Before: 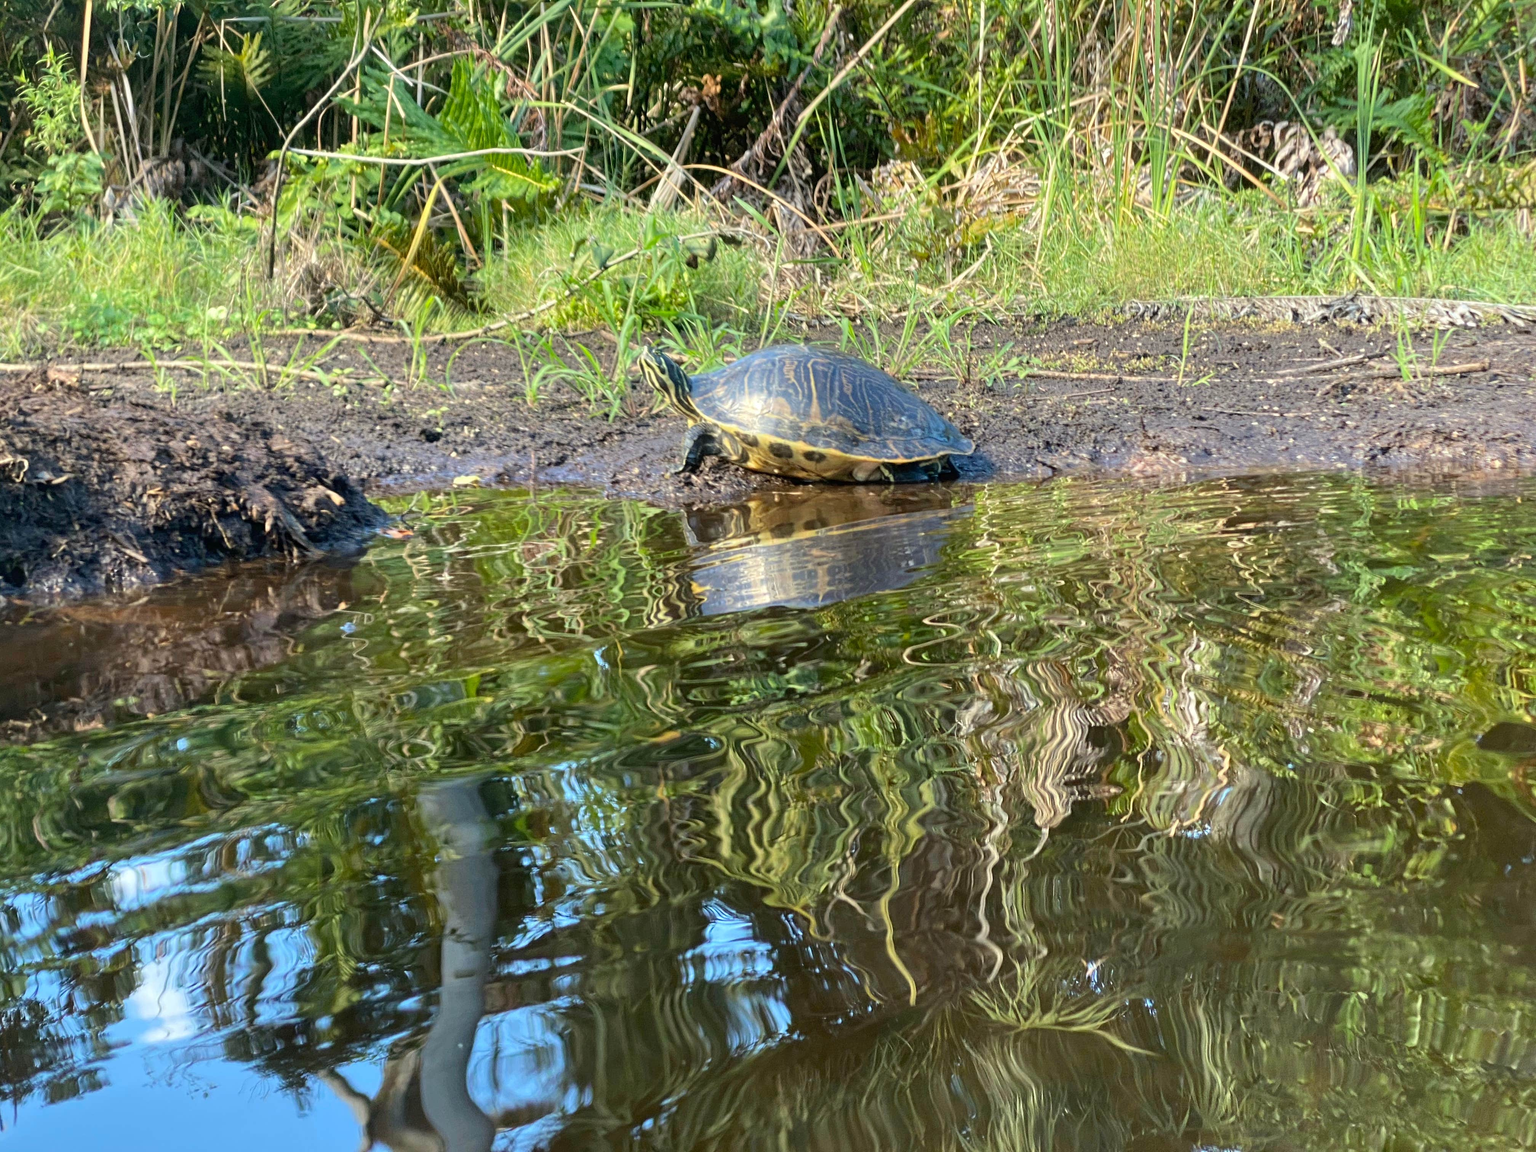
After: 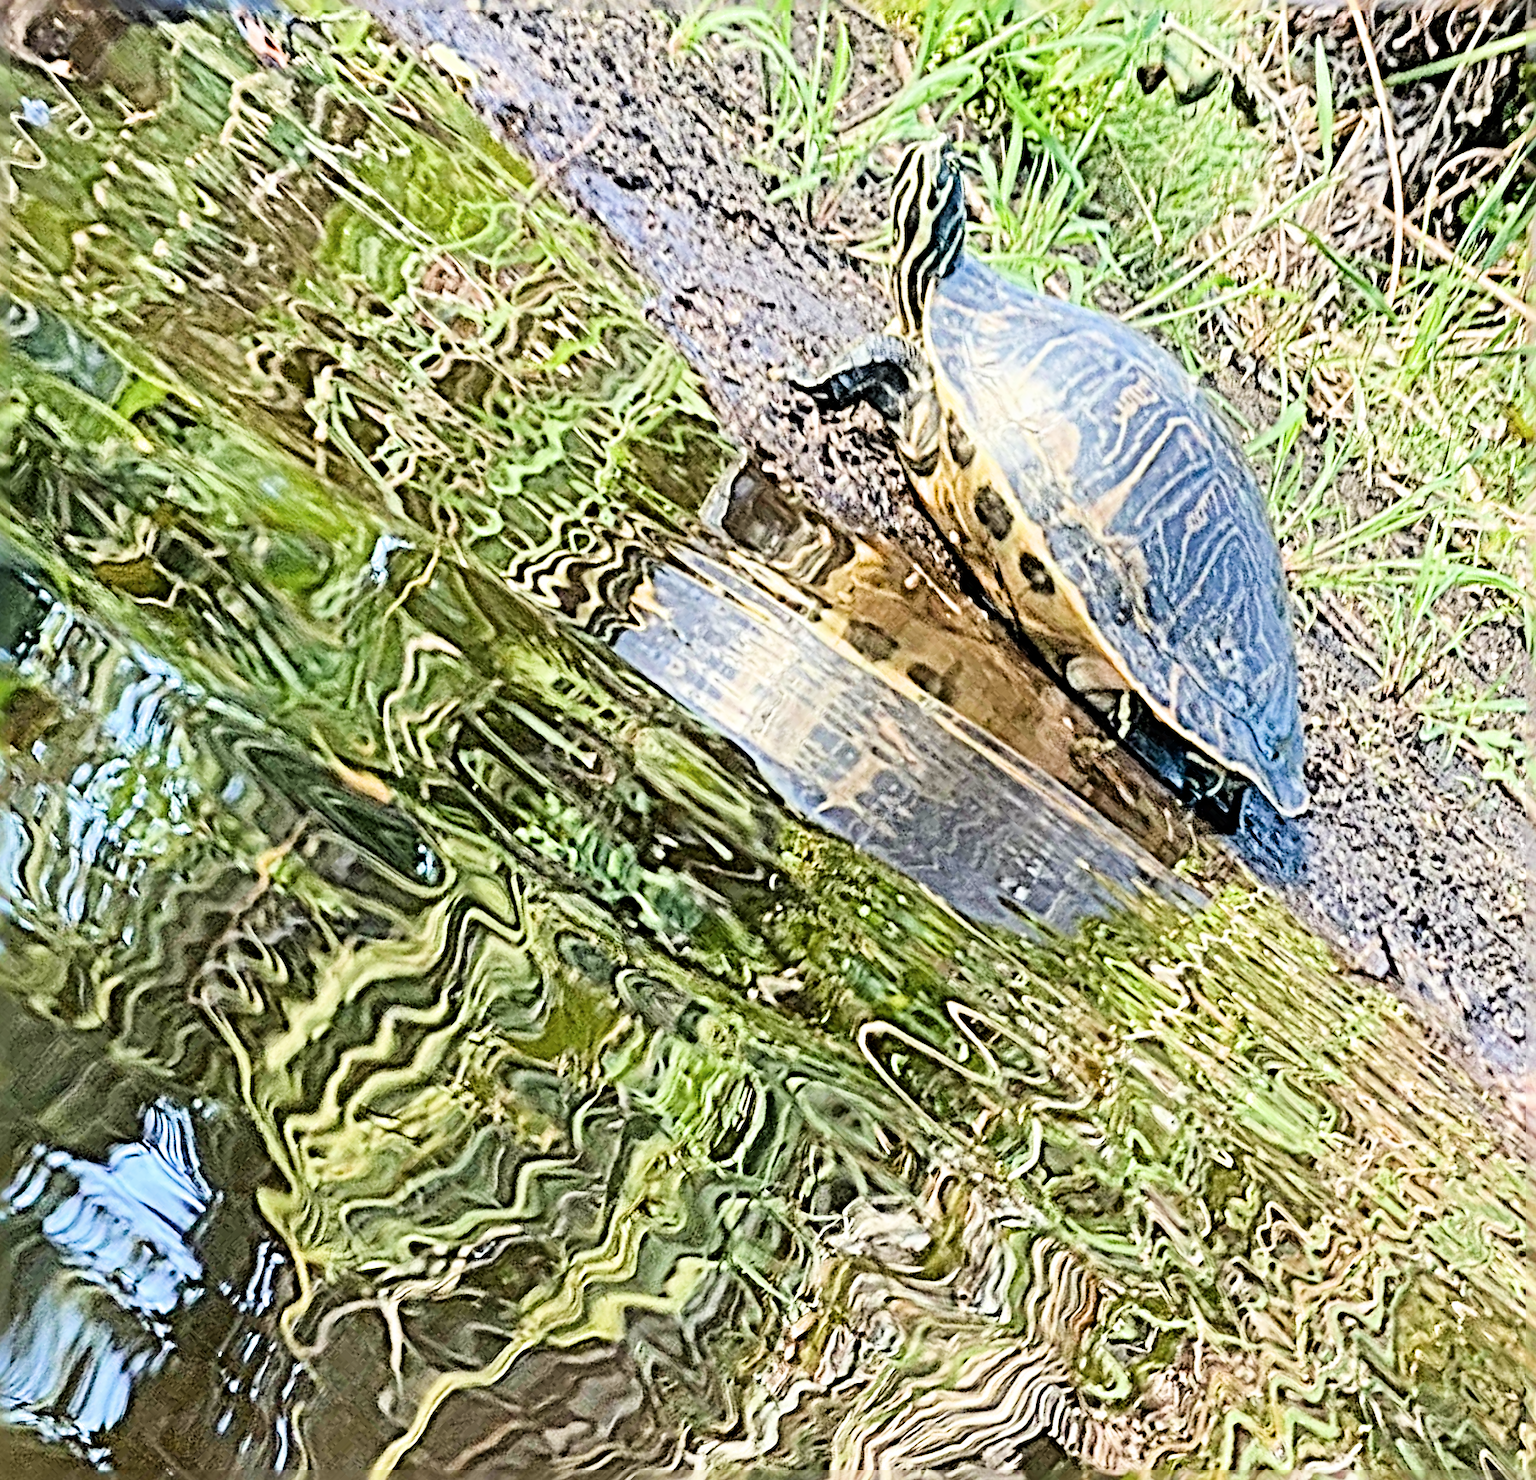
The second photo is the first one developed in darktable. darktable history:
crop and rotate: angle -45°, top 16.716%, right 0.929%, bottom 11.633%
sharpen: radius 6.29, amount 1.794, threshold 0.192
exposure: black level correction 0, exposure 1.501 EV, compensate highlight preservation false
filmic rgb: black relative exposure -7.65 EV, white relative exposure 4.56 EV, threshold 3 EV, hardness 3.61, contrast 1.056, enable highlight reconstruction true
contrast brightness saturation: saturation -0.053
